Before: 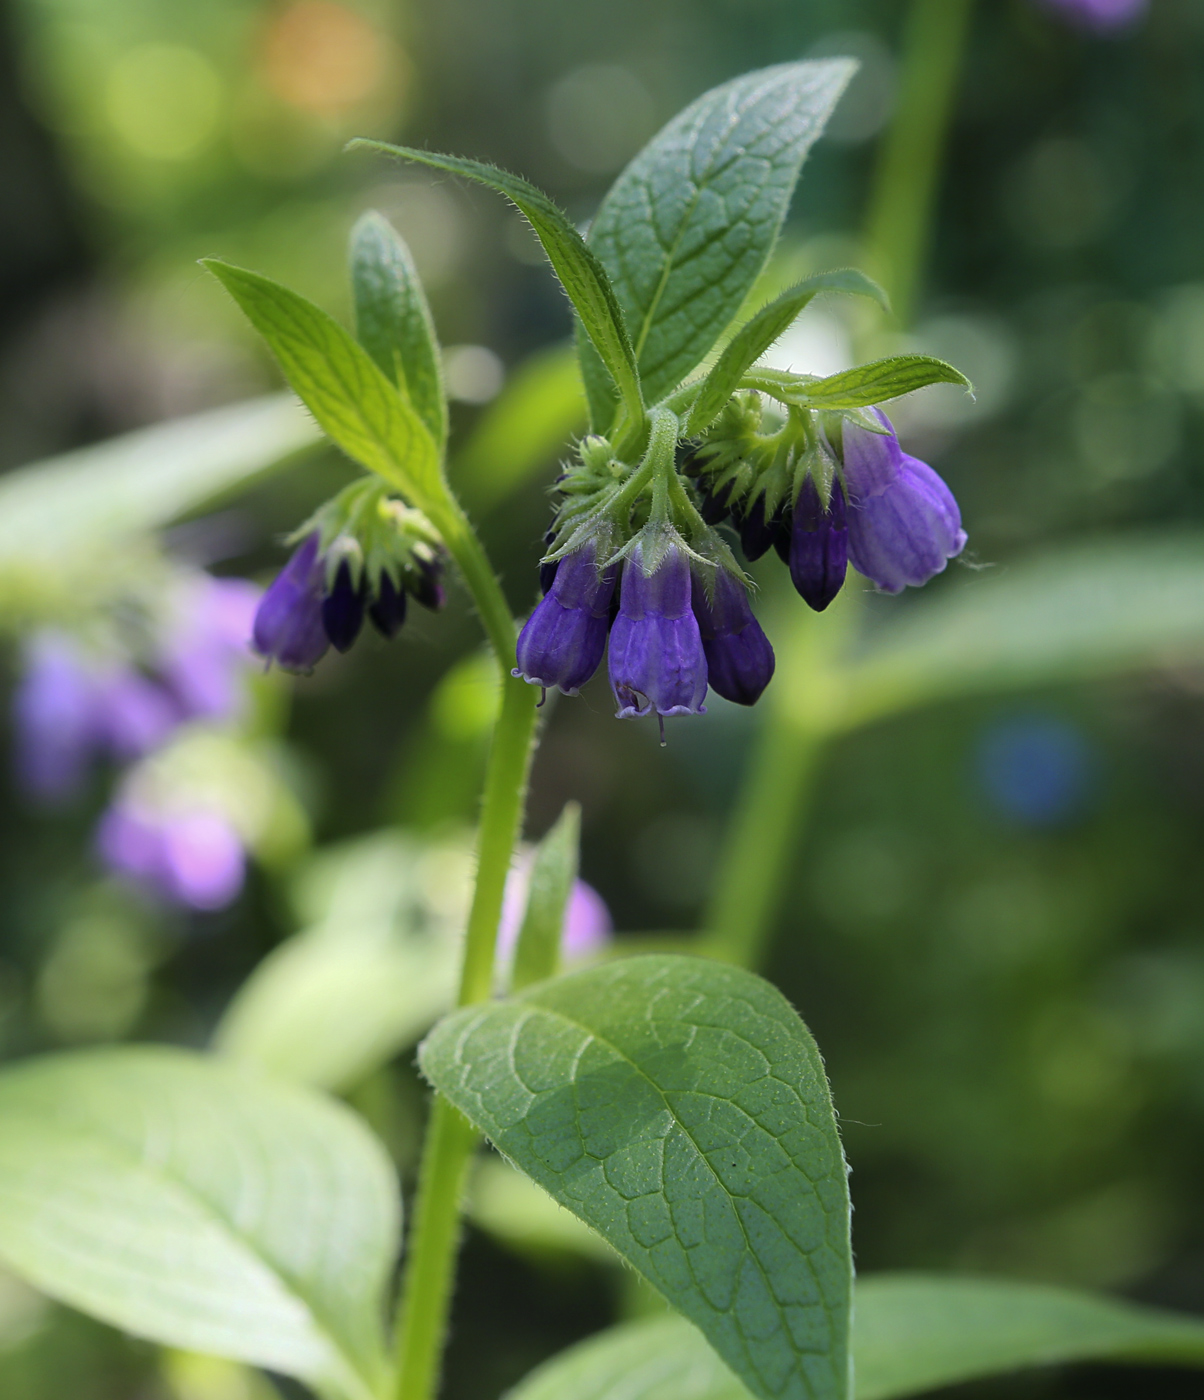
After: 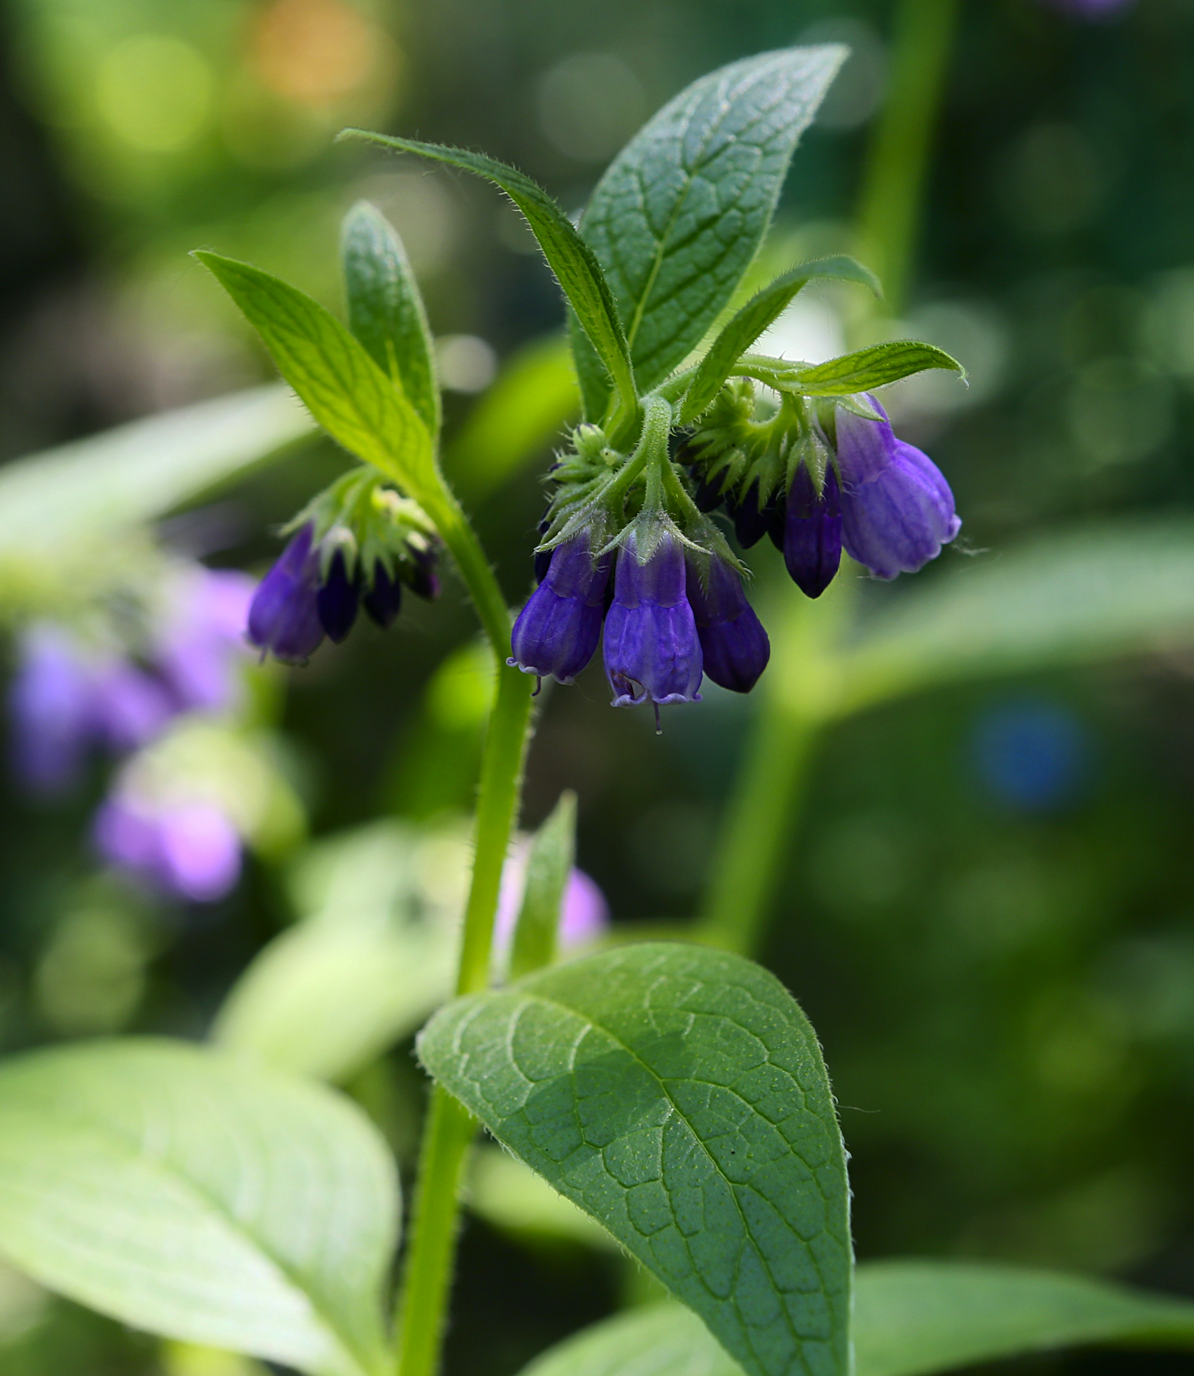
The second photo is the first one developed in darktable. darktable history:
rotate and perspective: rotation -0.45°, automatic cropping original format, crop left 0.008, crop right 0.992, crop top 0.012, crop bottom 0.988
contrast brightness saturation: contrast 0.13, brightness -0.05, saturation 0.16
